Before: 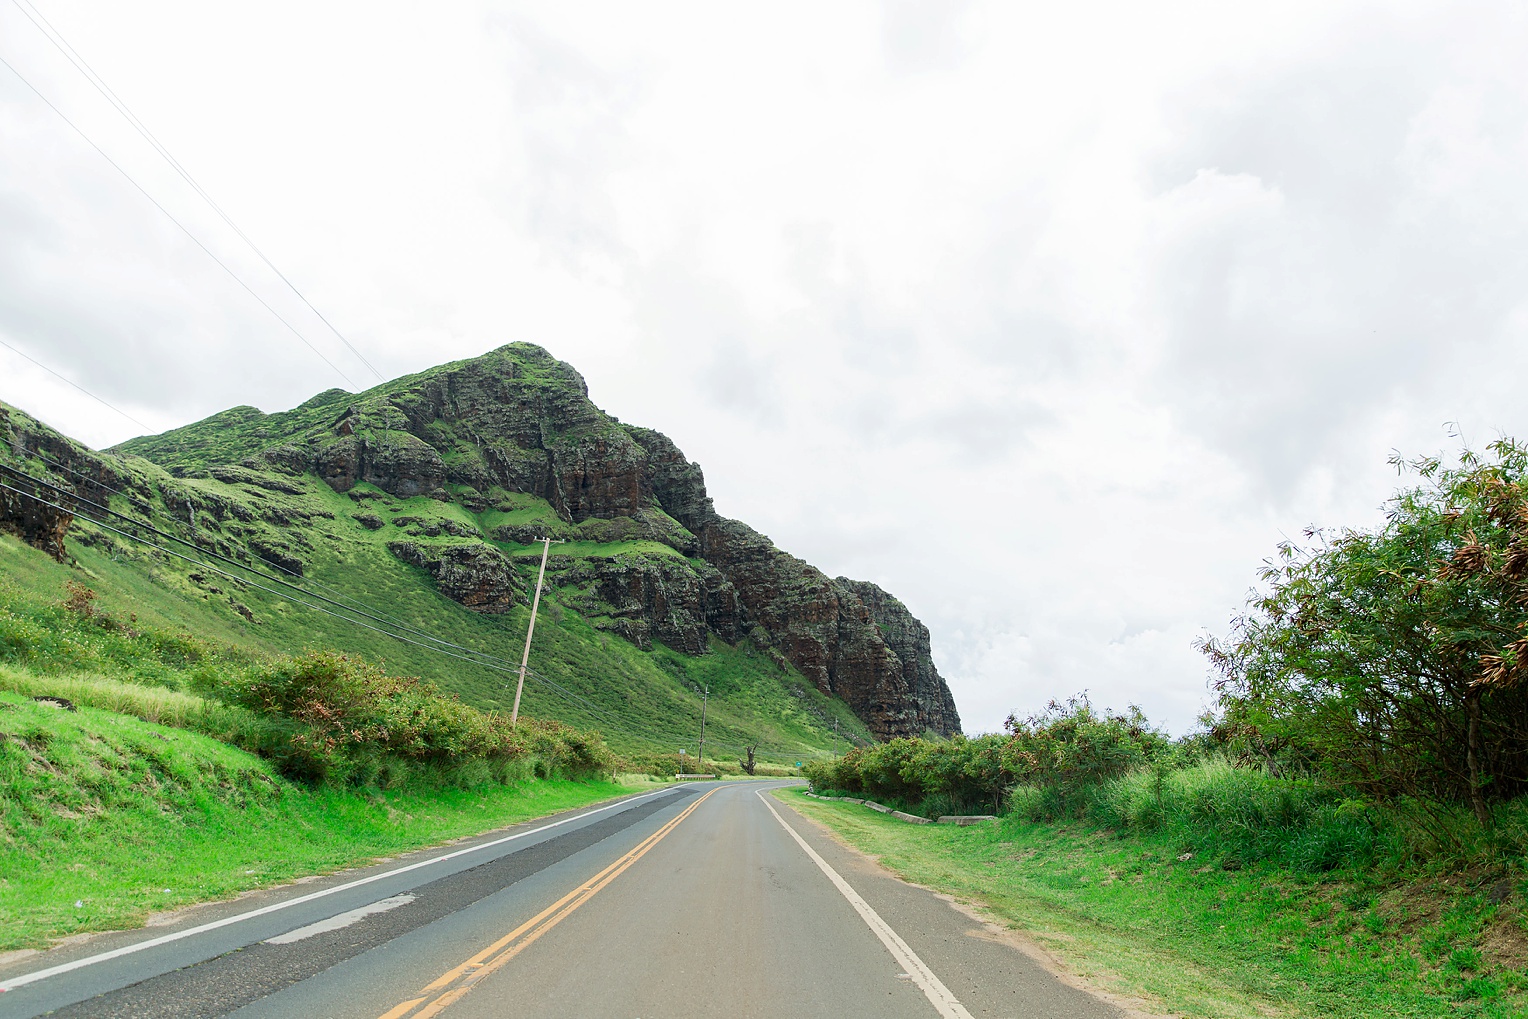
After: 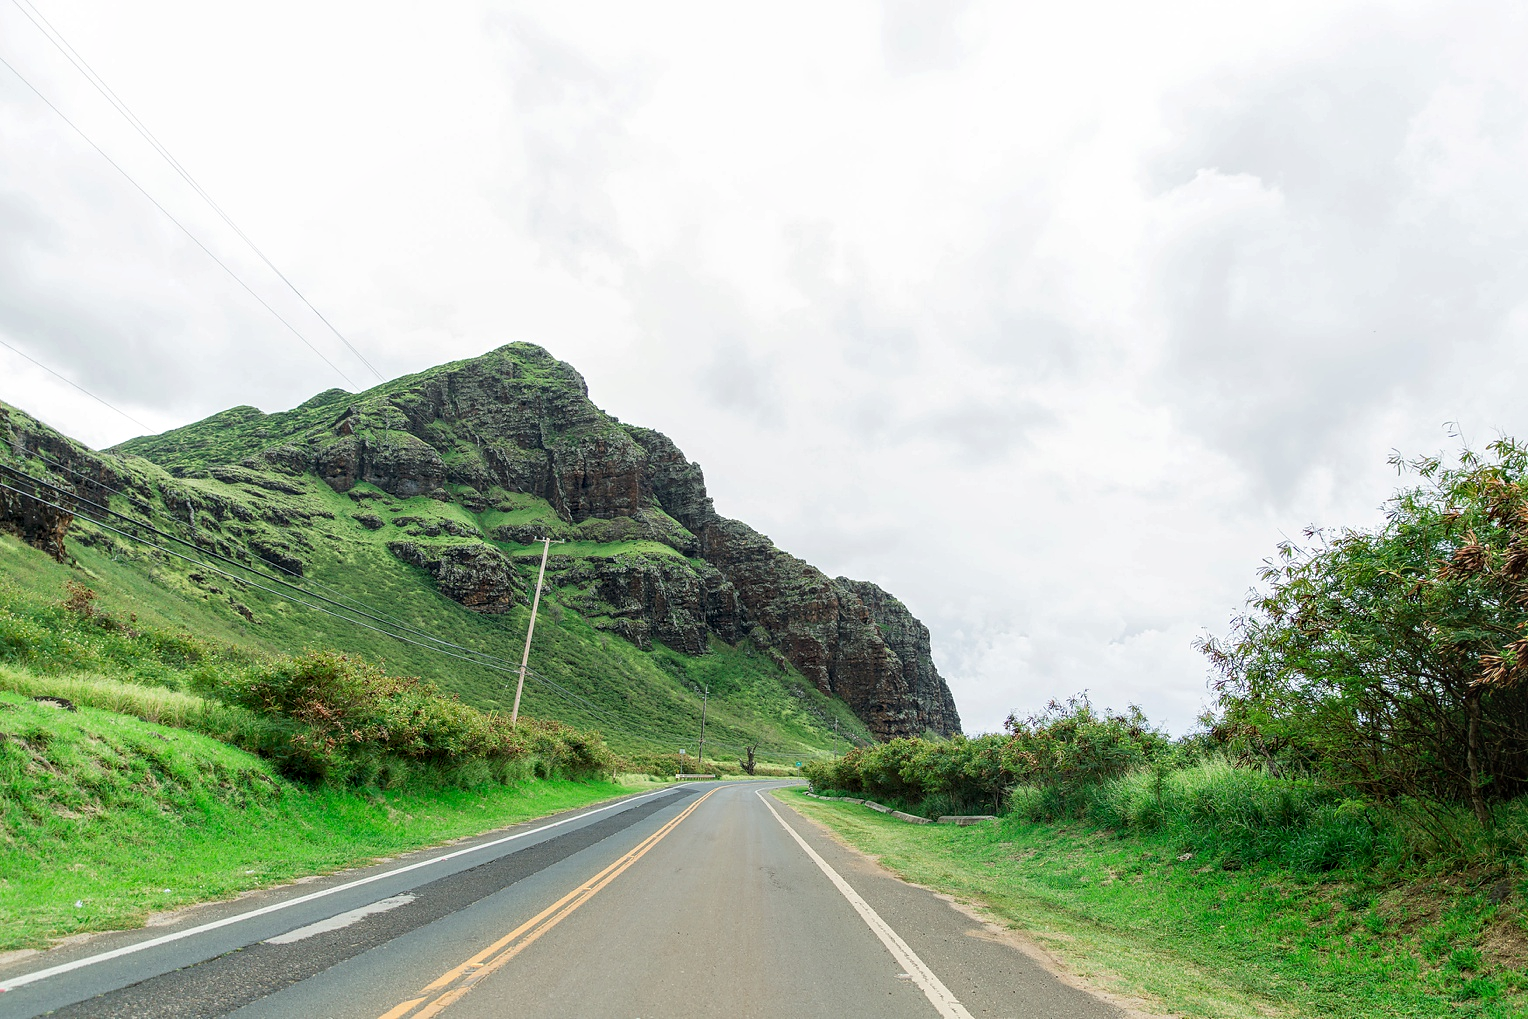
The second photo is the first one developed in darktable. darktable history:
tone equalizer: mask exposure compensation -0.514 EV
local contrast: on, module defaults
